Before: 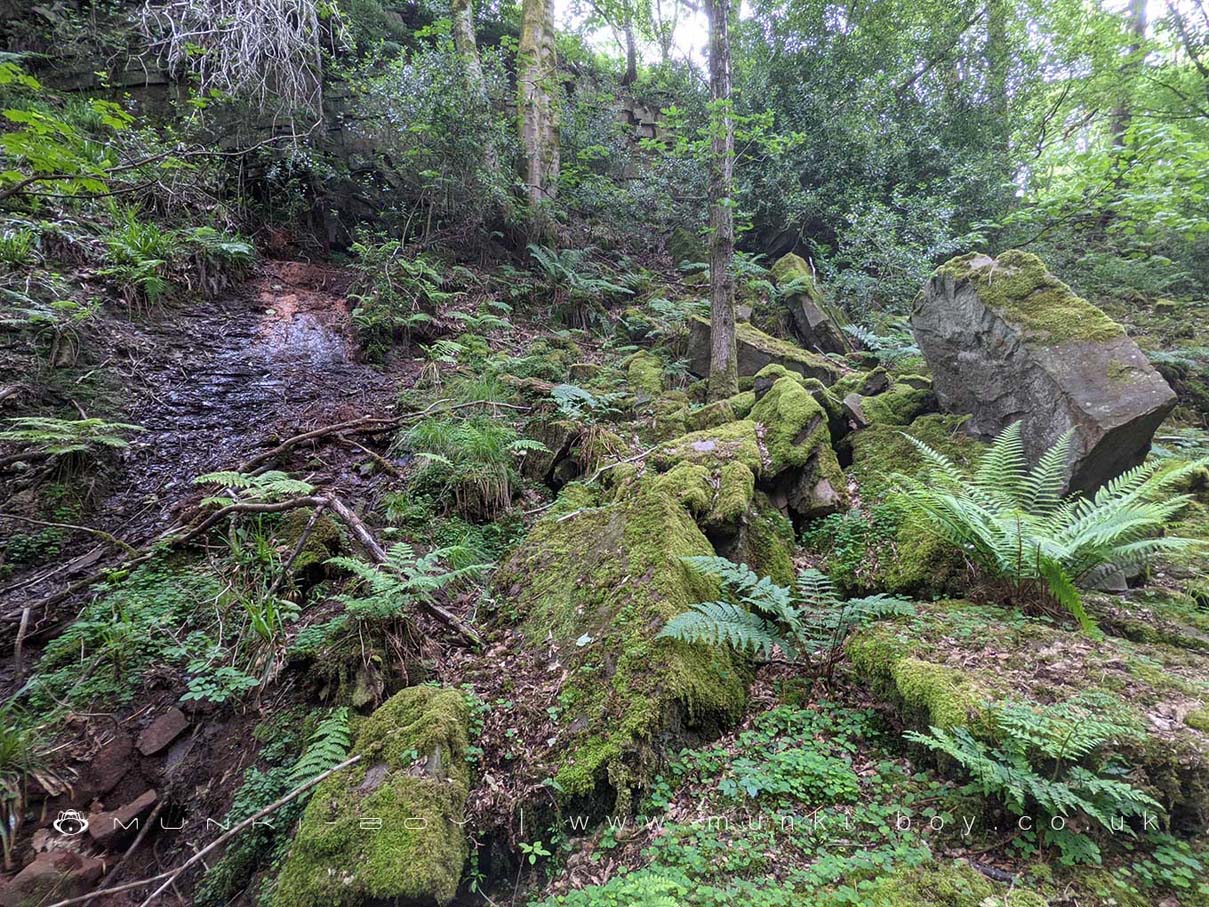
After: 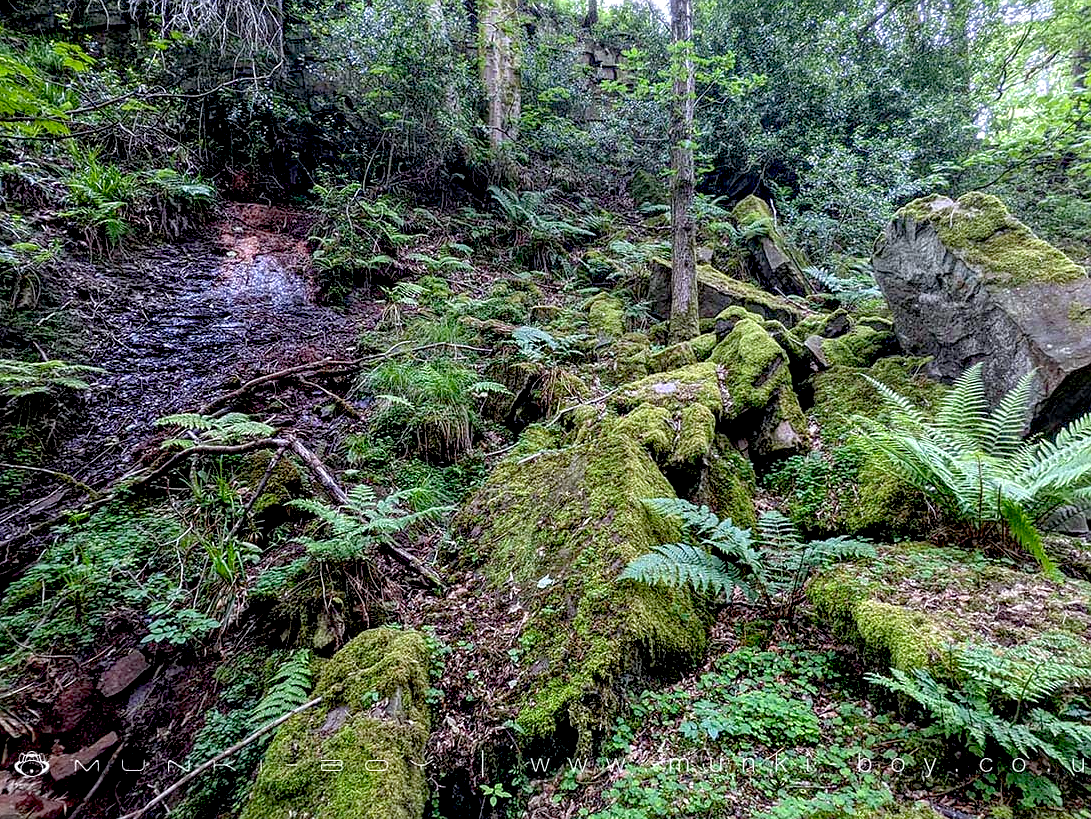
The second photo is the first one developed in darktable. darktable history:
sharpen: radius 1, threshold 1
exposure: black level correction 0.031, exposure 0.304 EV, compensate highlight preservation false
crop: left 3.305%, top 6.436%, right 6.389%, bottom 3.258%
white balance: red 0.98, blue 1.034
local contrast: on, module defaults
